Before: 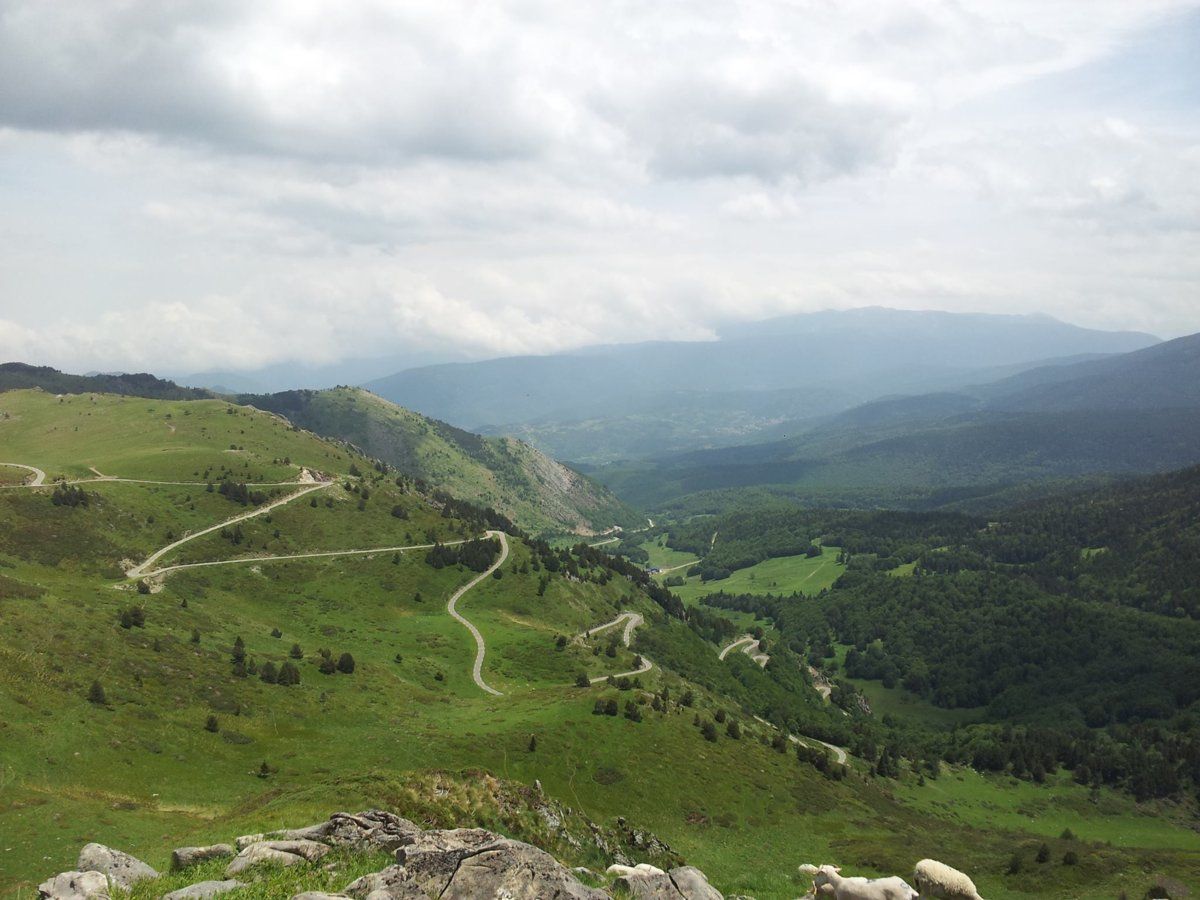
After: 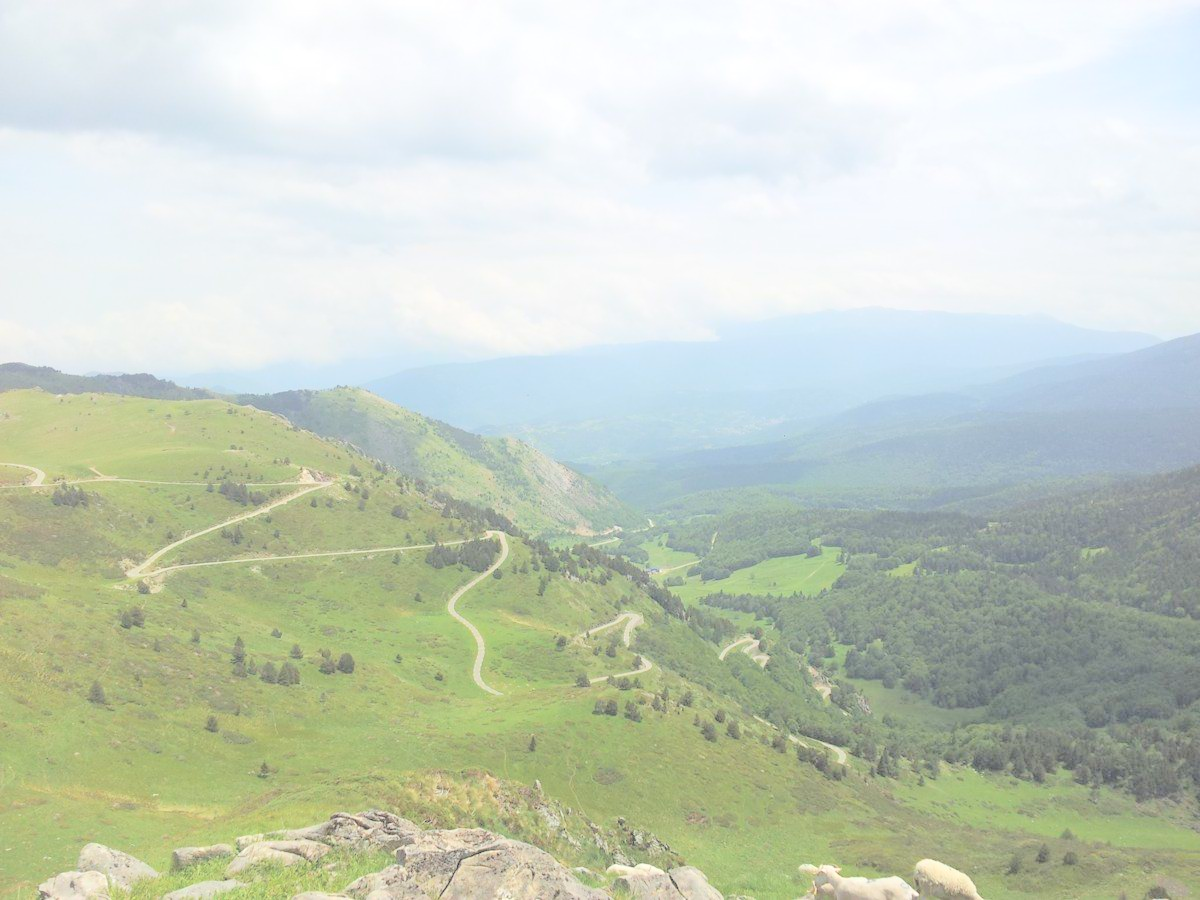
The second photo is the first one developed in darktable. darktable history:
contrast brightness saturation: brightness 1
